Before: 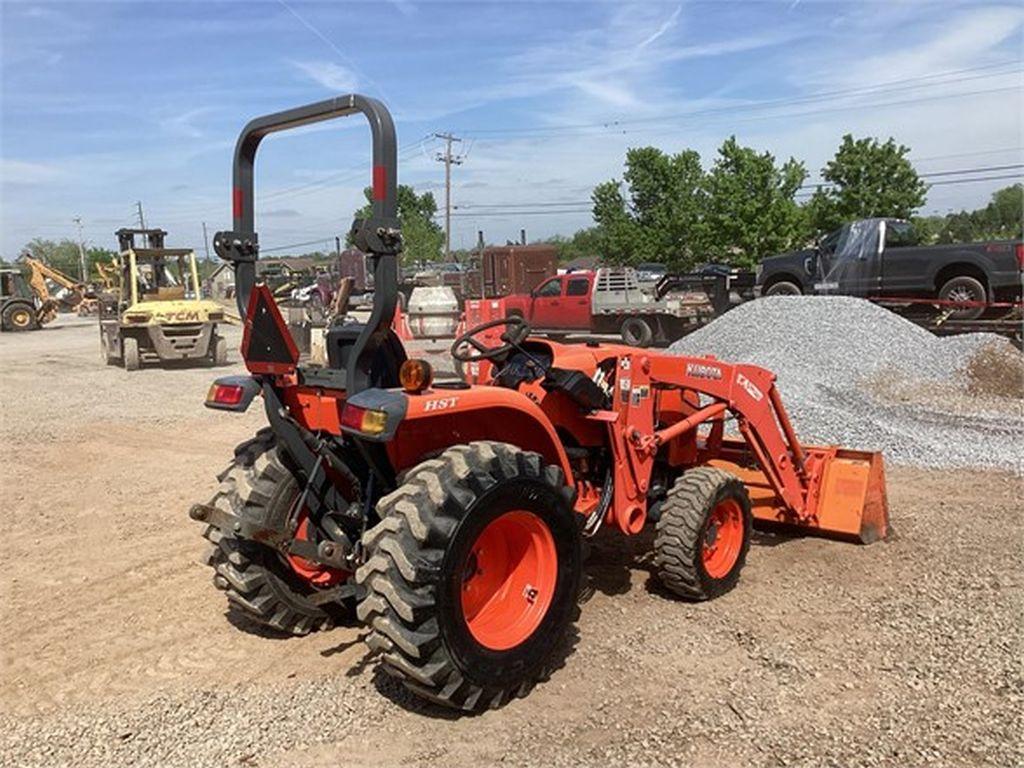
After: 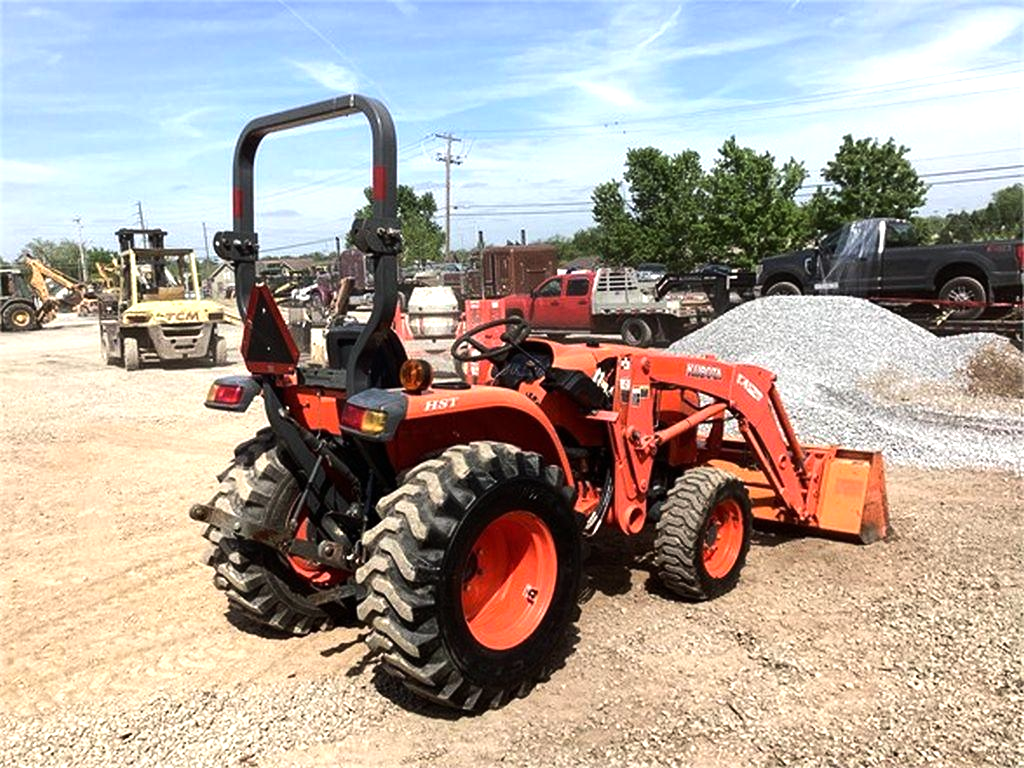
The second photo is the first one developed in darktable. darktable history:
tone equalizer: -8 EV -0.75 EV, -7 EV -0.7 EV, -6 EV -0.6 EV, -5 EV -0.4 EV, -3 EV 0.4 EV, -2 EV 0.6 EV, -1 EV 0.7 EV, +0 EV 0.75 EV, edges refinement/feathering 500, mask exposure compensation -1.57 EV, preserve details no
exposure: exposure 0.081 EV, compensate highlight preservation false
